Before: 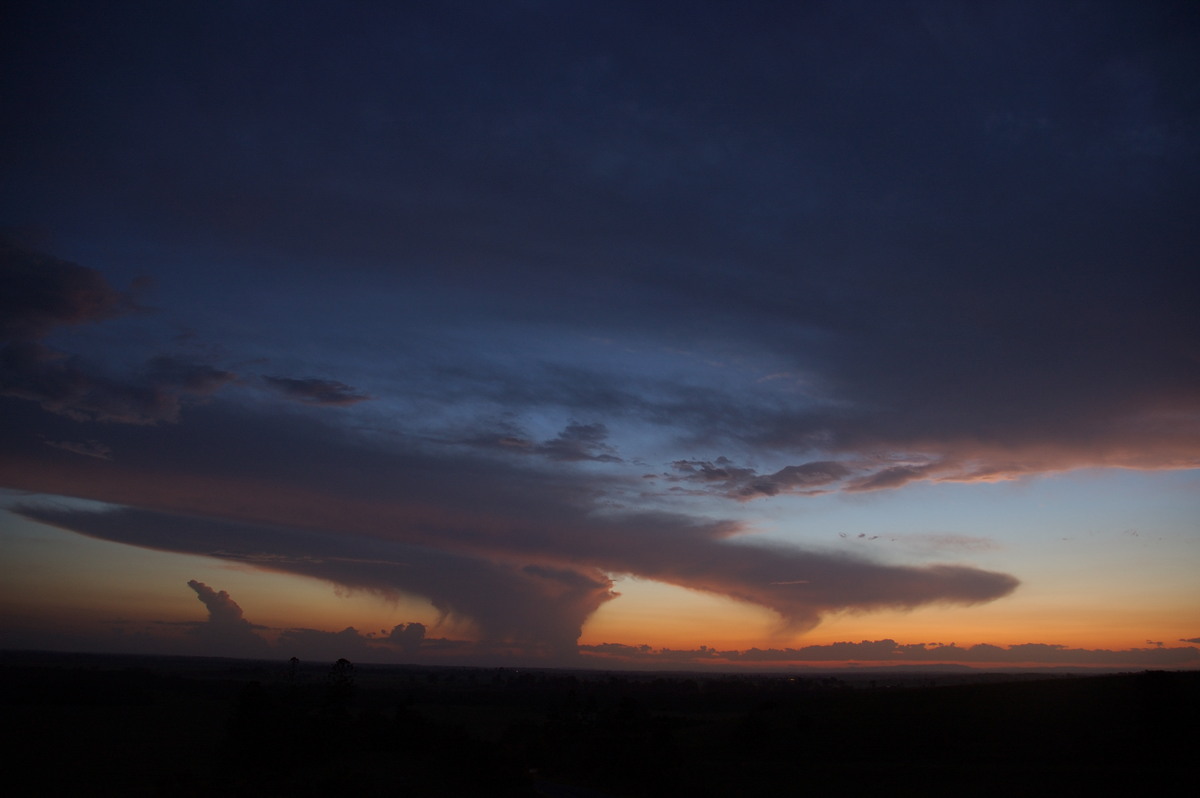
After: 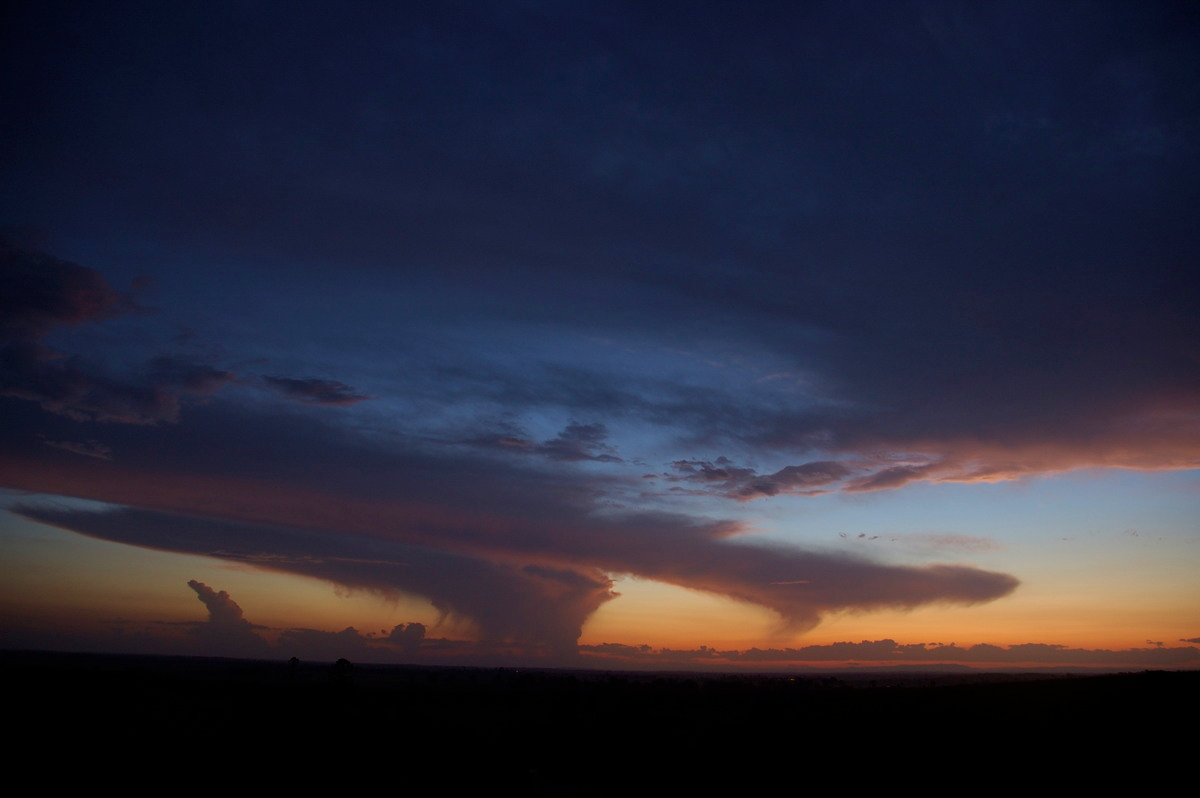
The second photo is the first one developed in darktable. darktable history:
velvia: strength 29.16%
